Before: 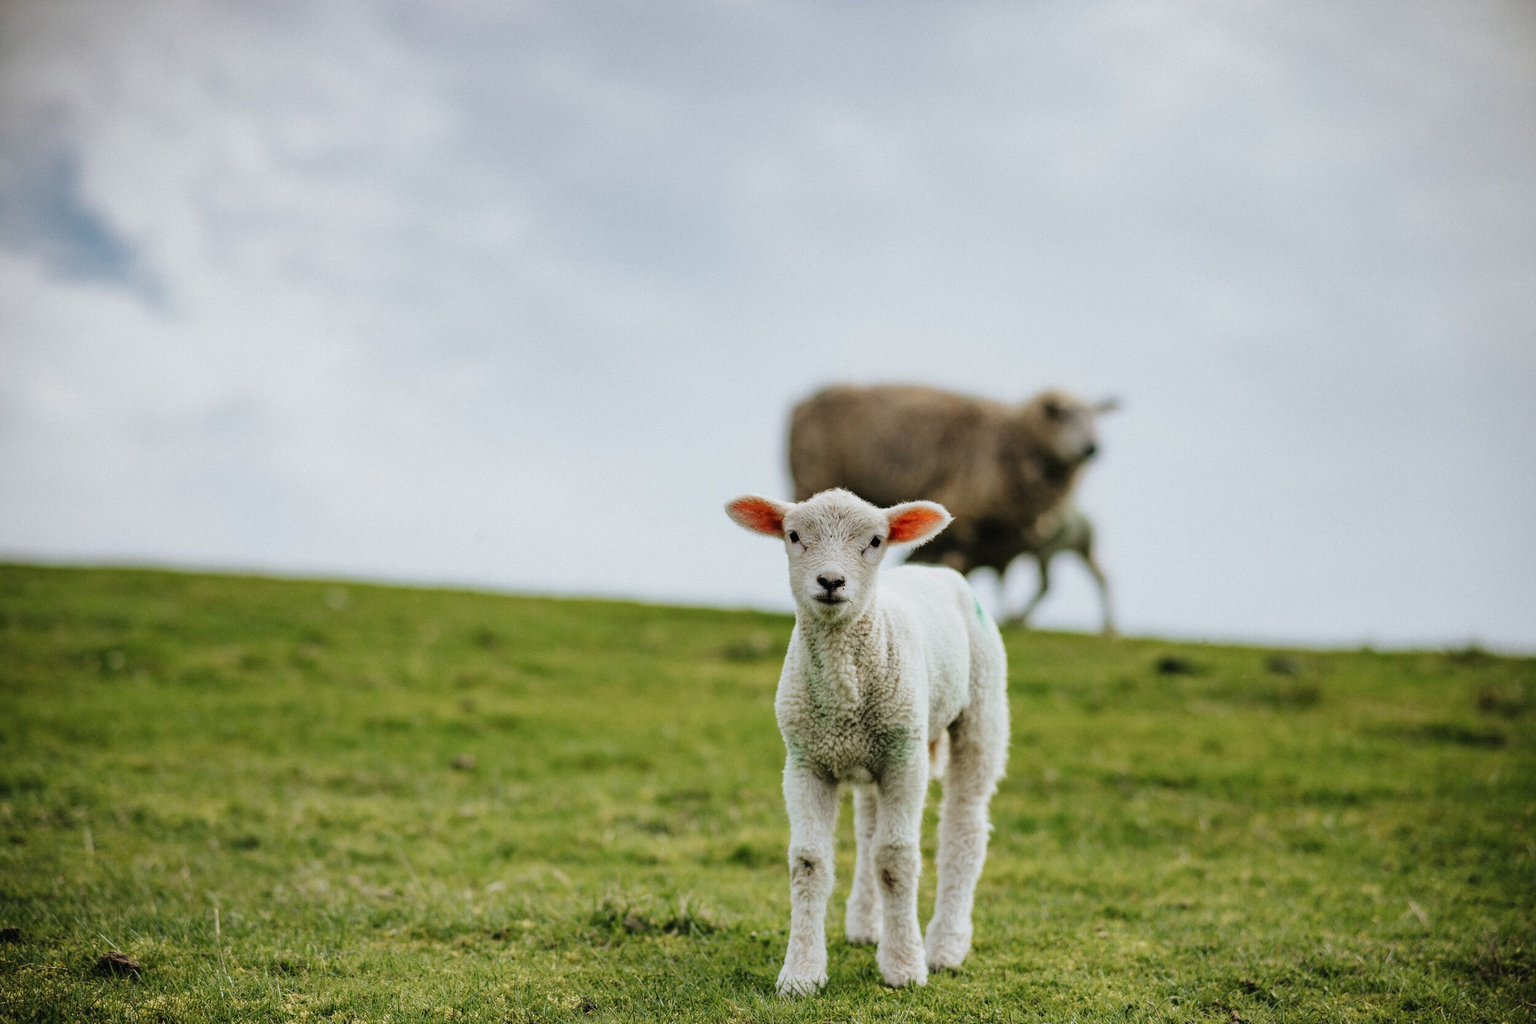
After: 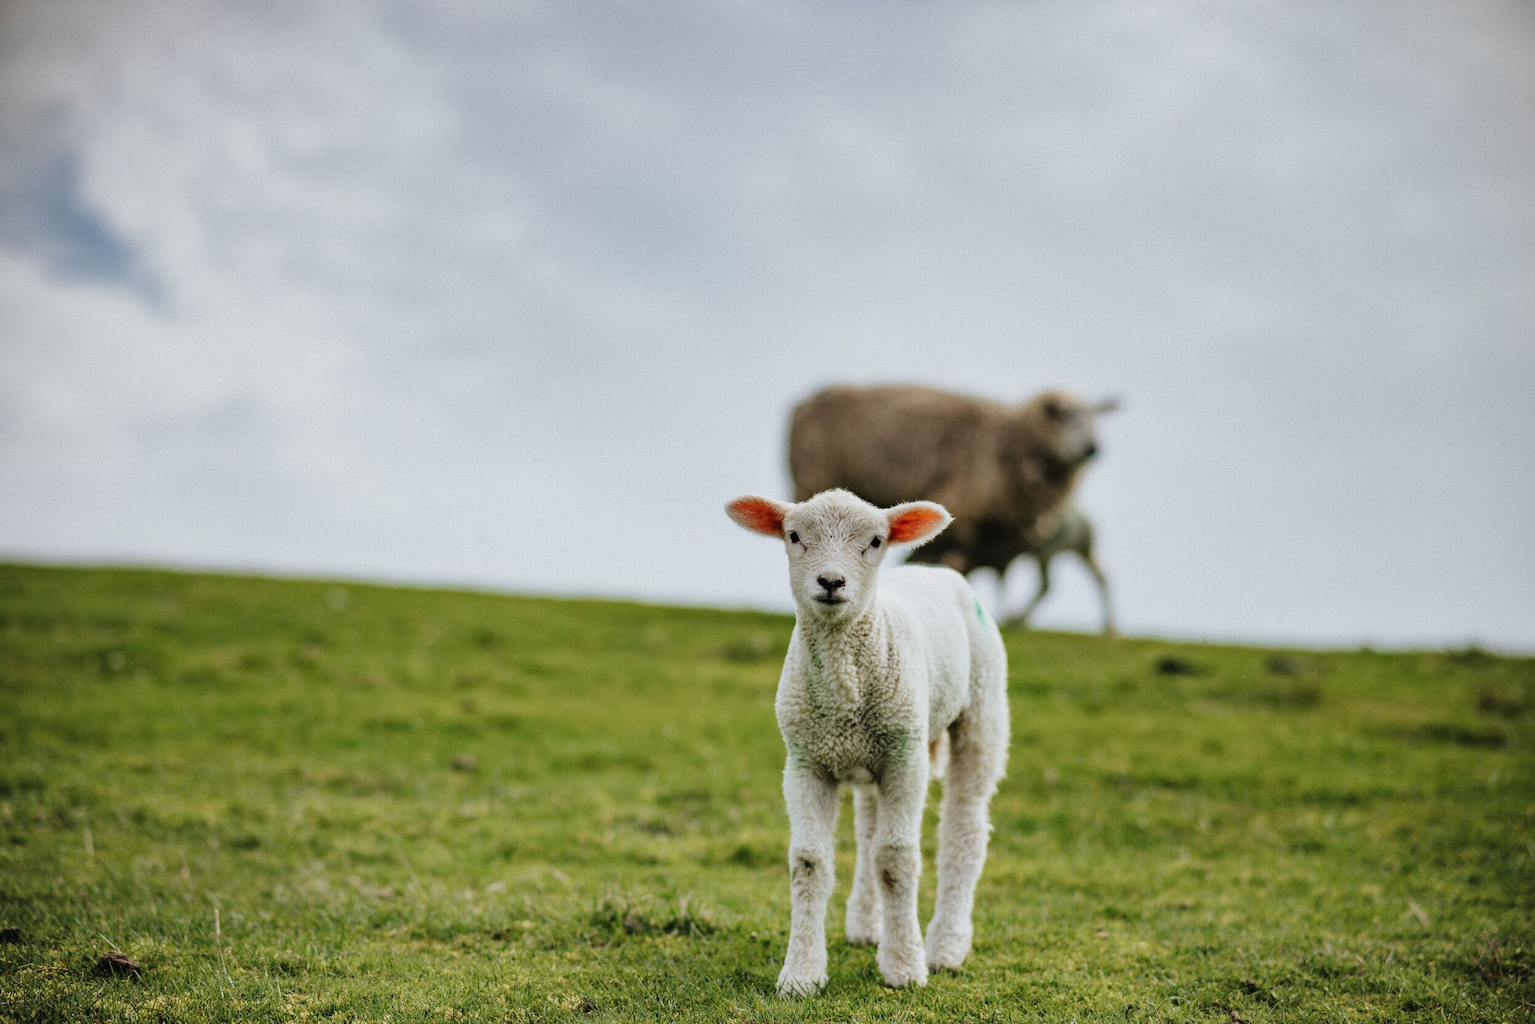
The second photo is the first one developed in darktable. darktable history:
shadows and highlights: shadows 37.27, highlights -28.18, soften with gaussian
tone equalizer: on, module defaults
